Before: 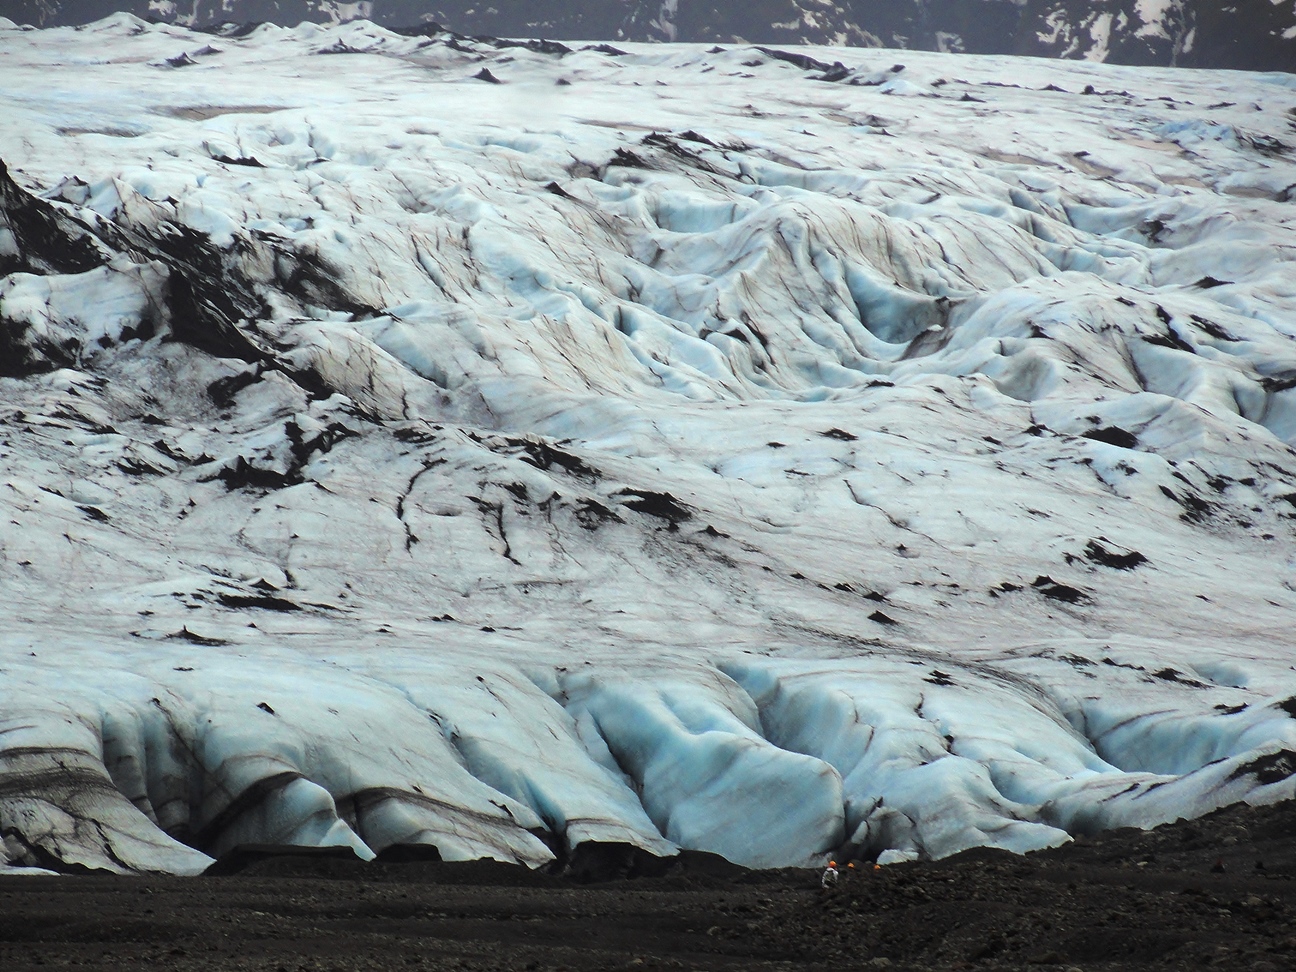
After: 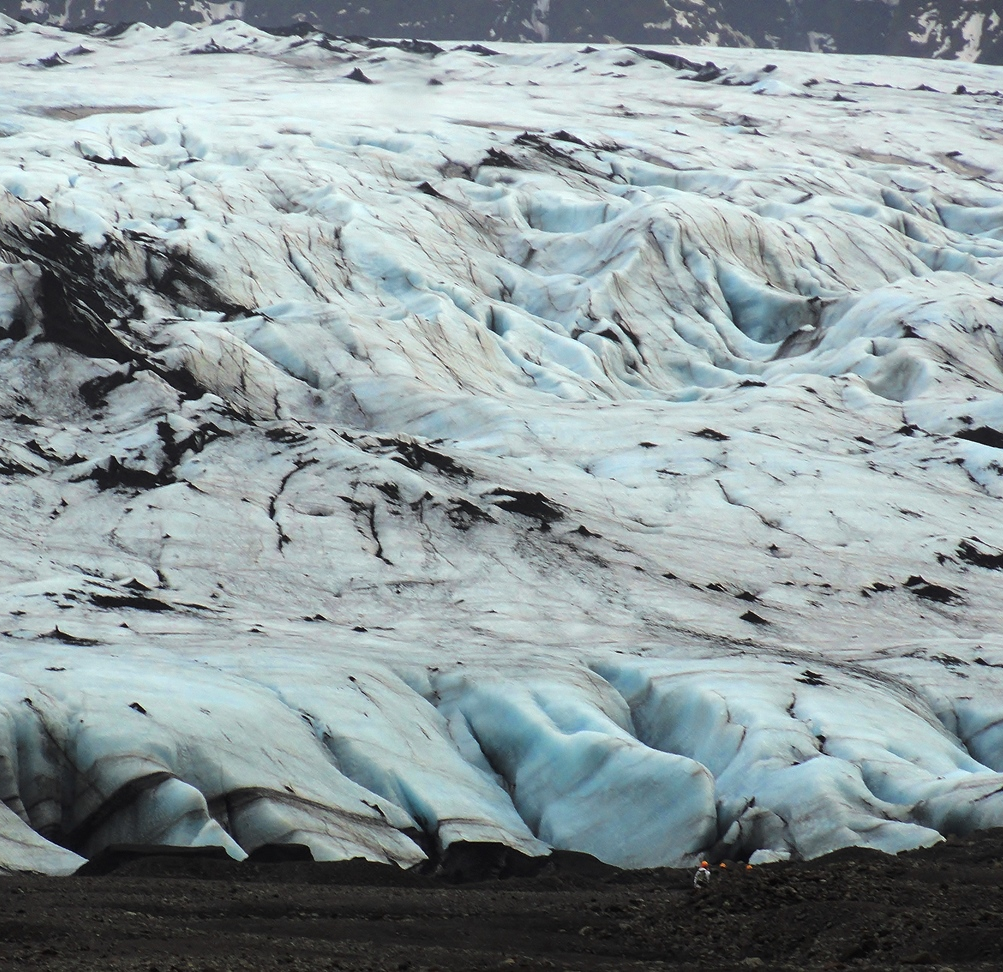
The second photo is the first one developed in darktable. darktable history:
tone equalizer: on, module defaults
crop: left 9.88%, right 12.664%
